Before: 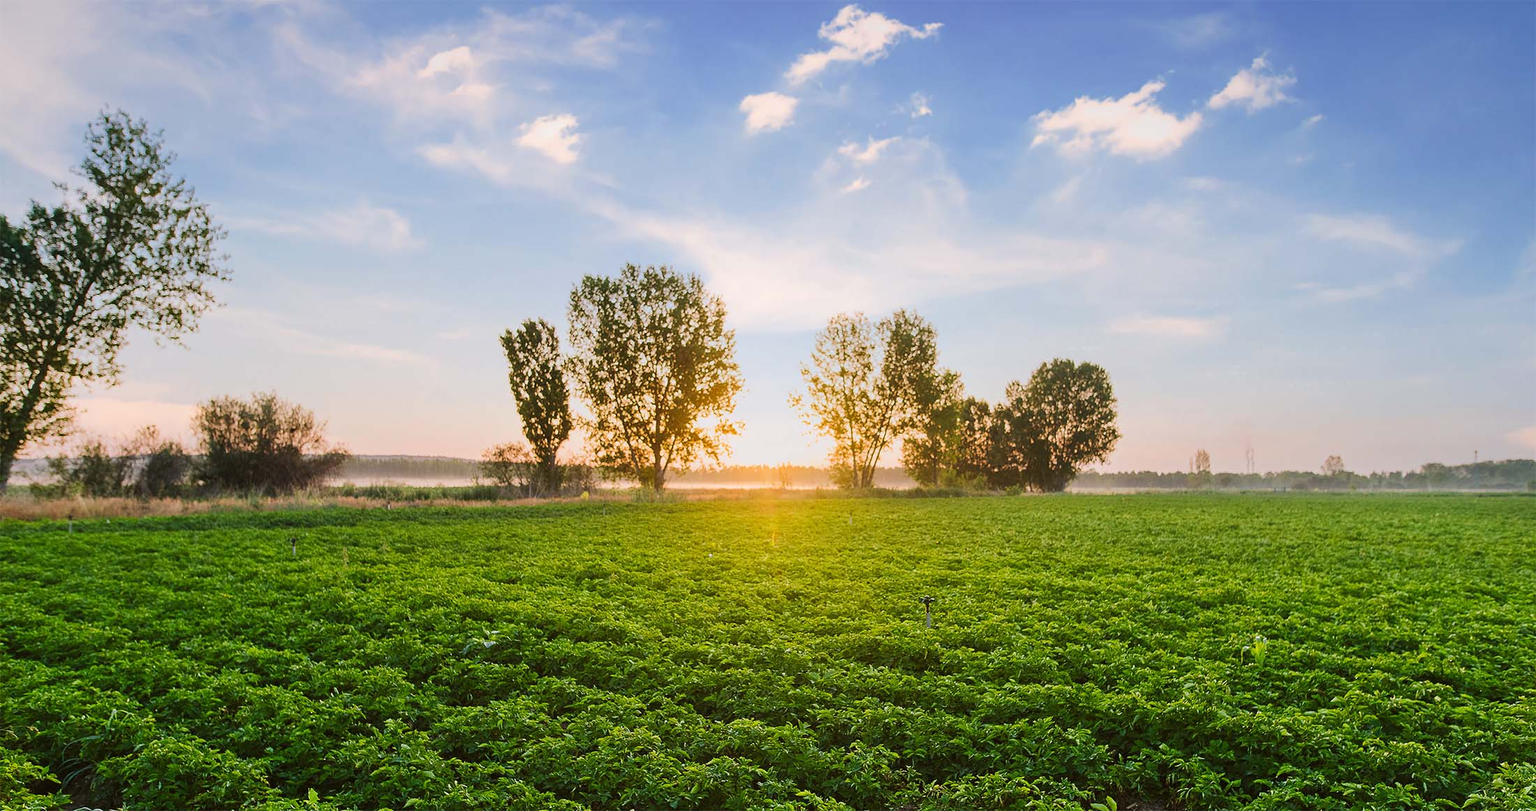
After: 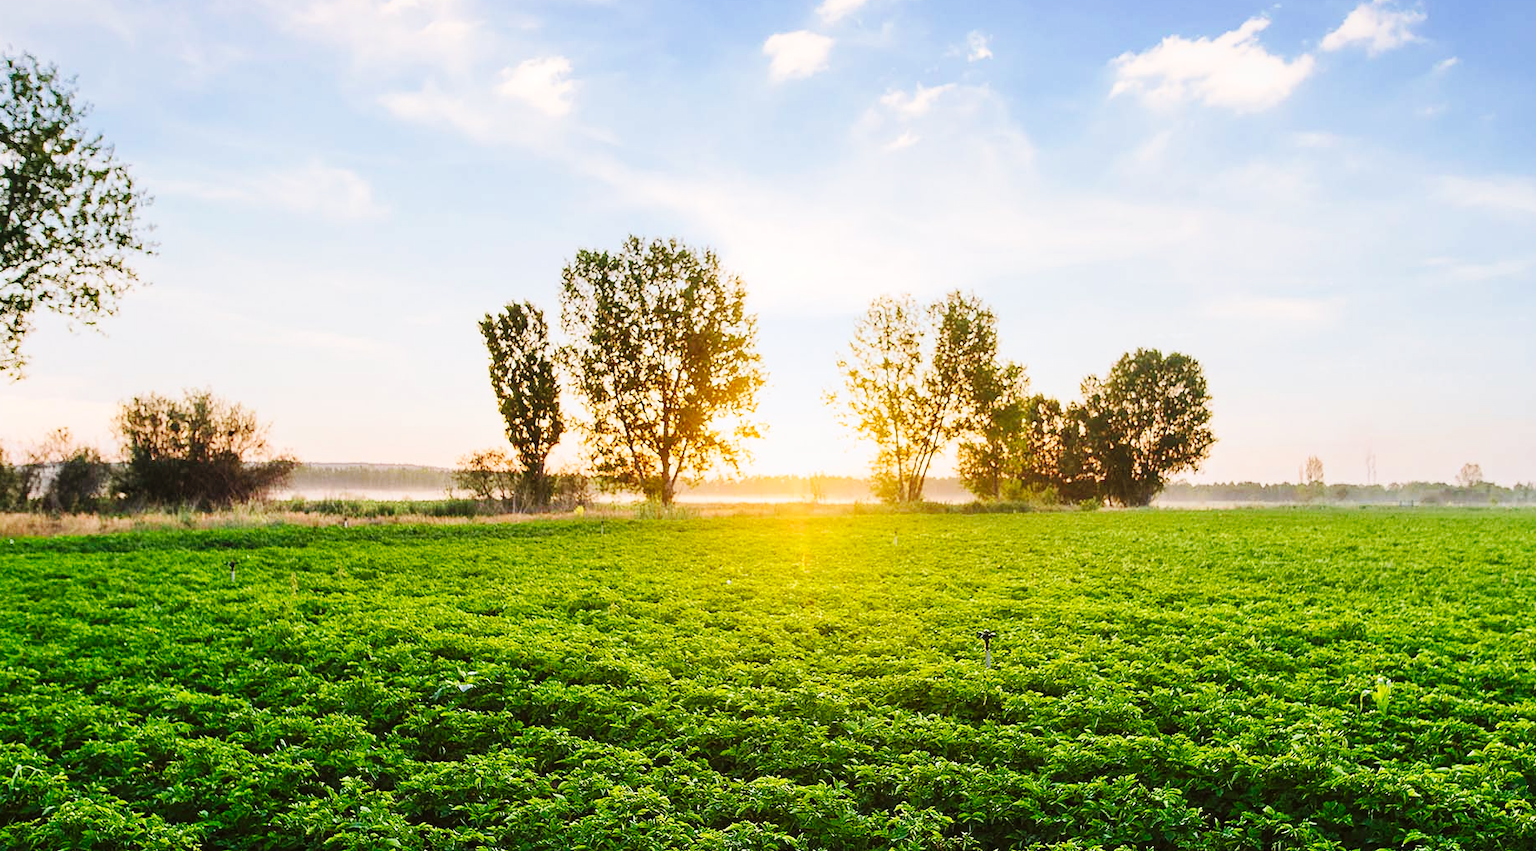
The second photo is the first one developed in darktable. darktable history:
exposure: exposure 0.2 EV, compensate highlight preservation false
crop: left 6.446%, top 8.188%, right 9.538%, bottom 3.548%
base curve: curves: ch0 [(0, 0) (0.032, 0.025) (0.121, 0.166) (0.206, 0.329) (0.605, 0.79) (1, 1)], preserve colors none
